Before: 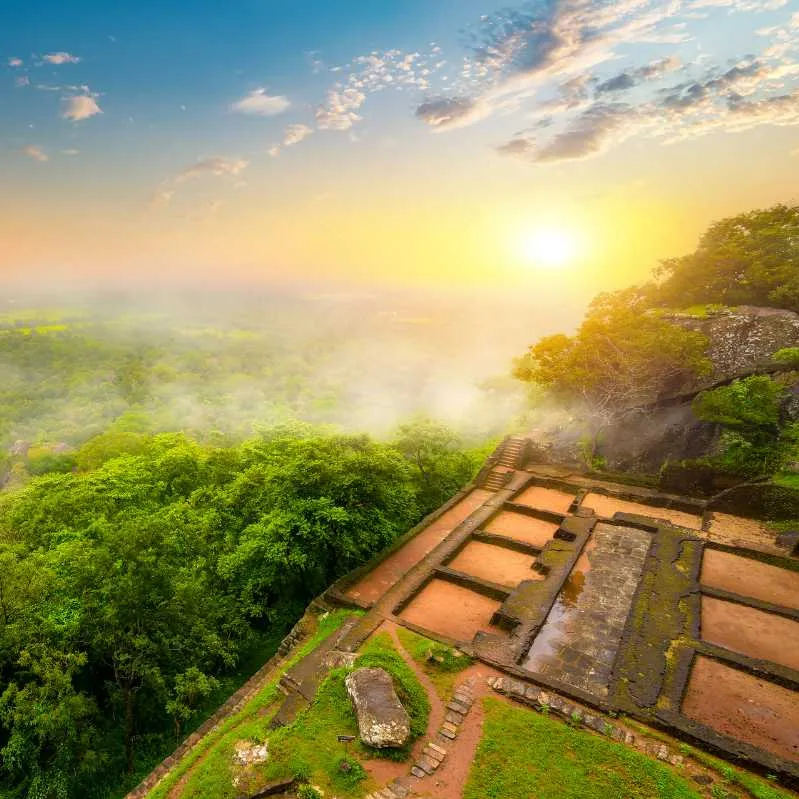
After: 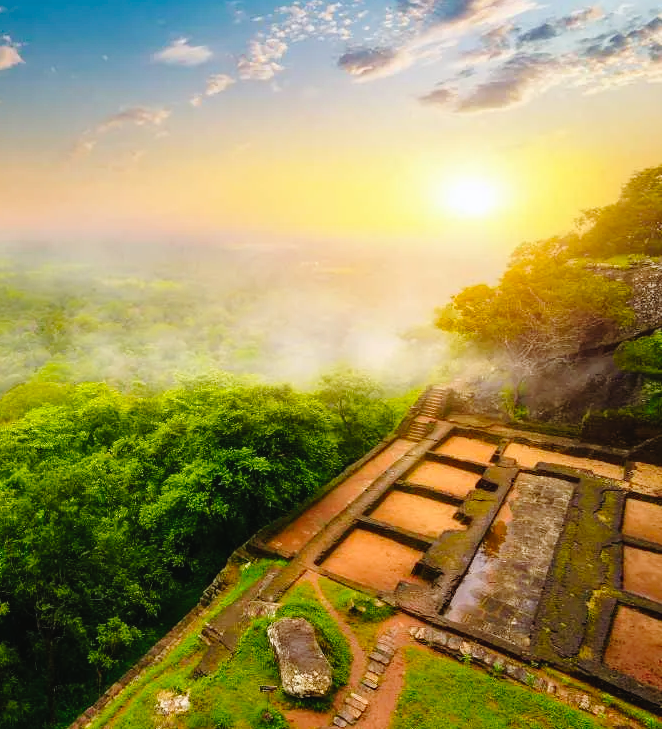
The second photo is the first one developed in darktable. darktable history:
haze removal: compatibility mode true, adaptive false
crop: left 9.785%, top 6.342%, right 7.309%, bottom 2.393%
tone curve: curves: ch0 [(0, 0.023) (0.132, 0.075) (0.241, 0.178) (0.487, 0.491) (0.782, 0.8) (1, 0.989)]; ch1 [(0, 0) (0.396, 0.369) (0.467, 0.454) (0.498, 0.5) (0.518, 0.517) (0.57, 0.586) (0.619, 0.663) (0.692, 0.744) (1, 1)]; ch2 [(0, 0) (0.427, 0.416) (0.483, 0.481) (0.503, 0.503) (0.526, 0.527) (0.563, 0.573) (0.632, 0.667) (0.705, 0.737) (0.985, 0.966)], preserve colors none
